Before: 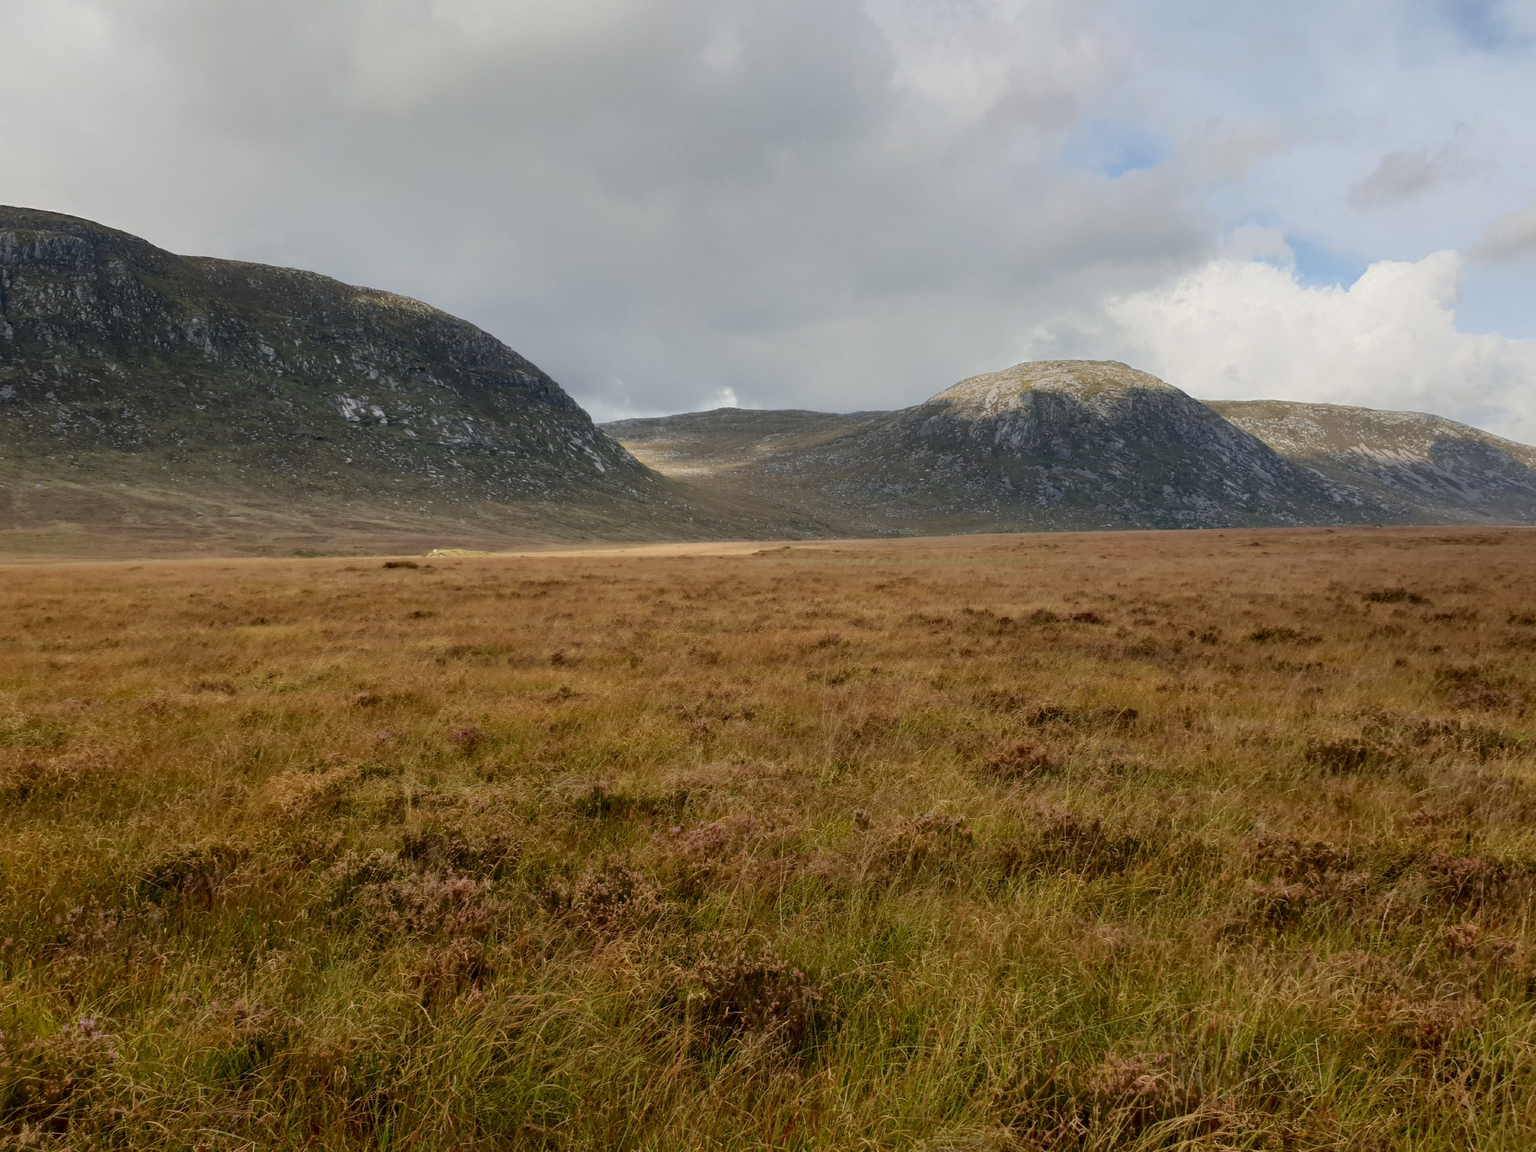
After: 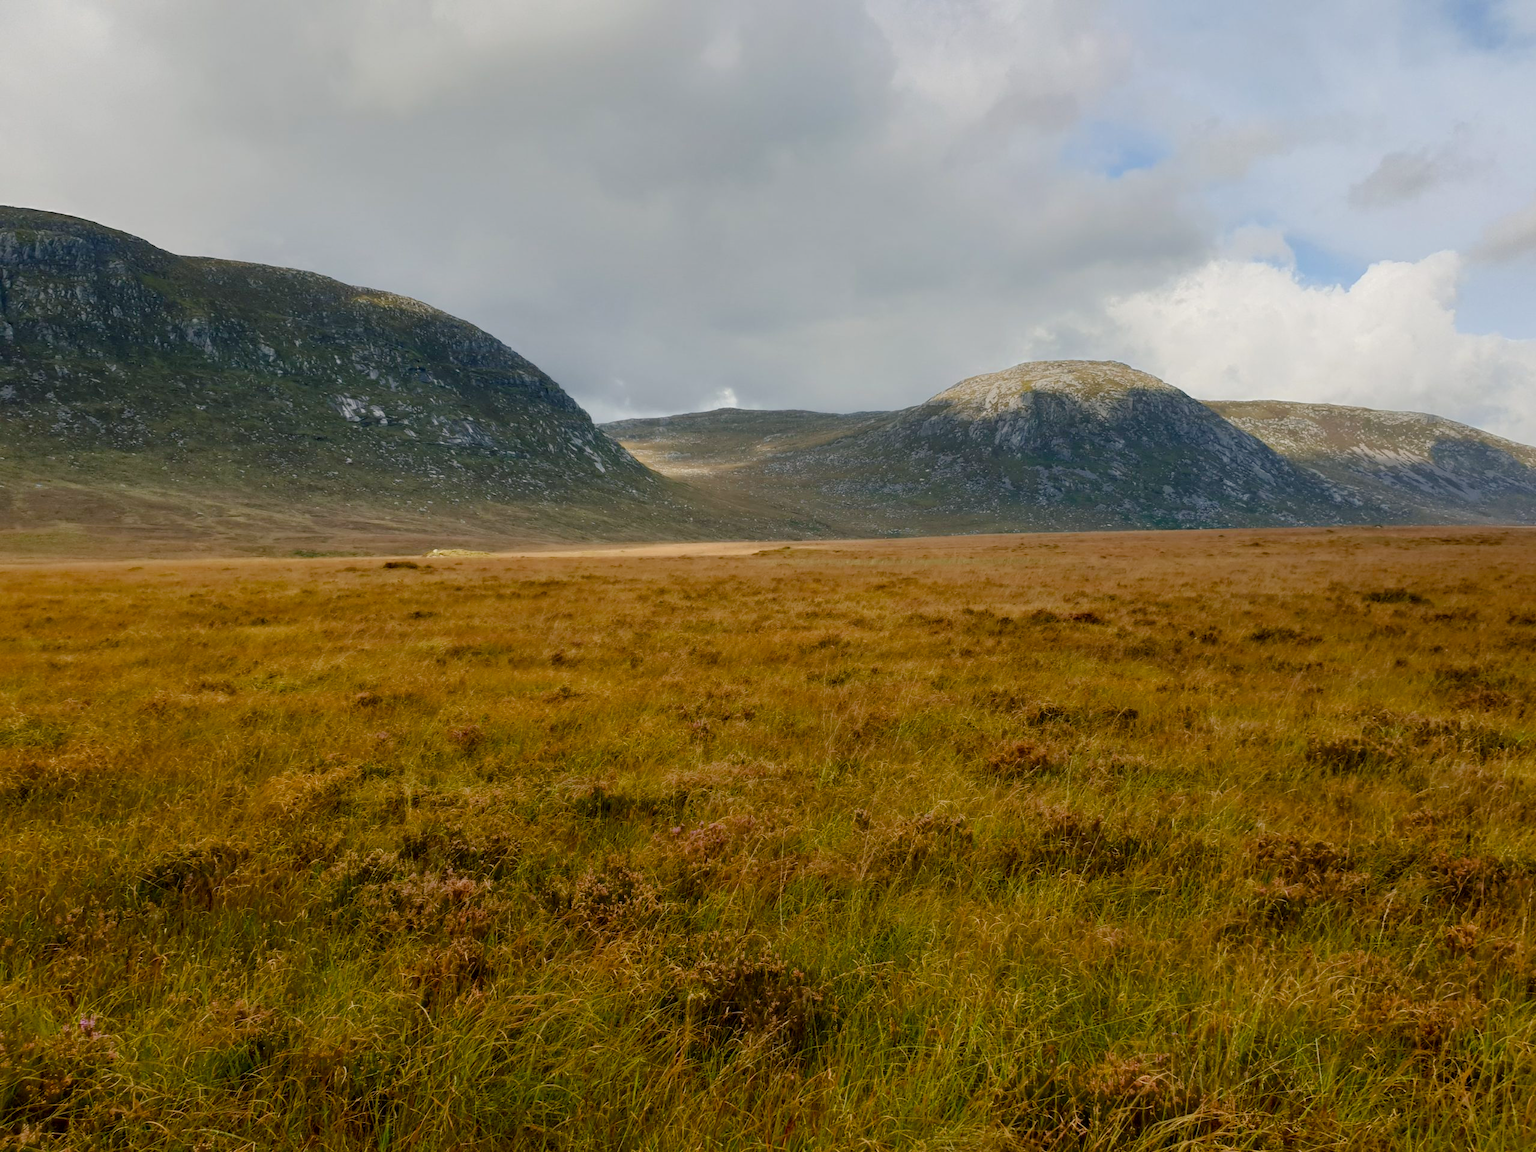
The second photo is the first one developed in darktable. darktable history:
color balance rgb: shadows lift › chroma 2.001%, shadows lift › hue 220.08°, perceptual saturation grading › global saturation 0.183%, perceptual saturation grading › mid-tones 6.217%, perceptual saturation grading › shadows 72.406%
